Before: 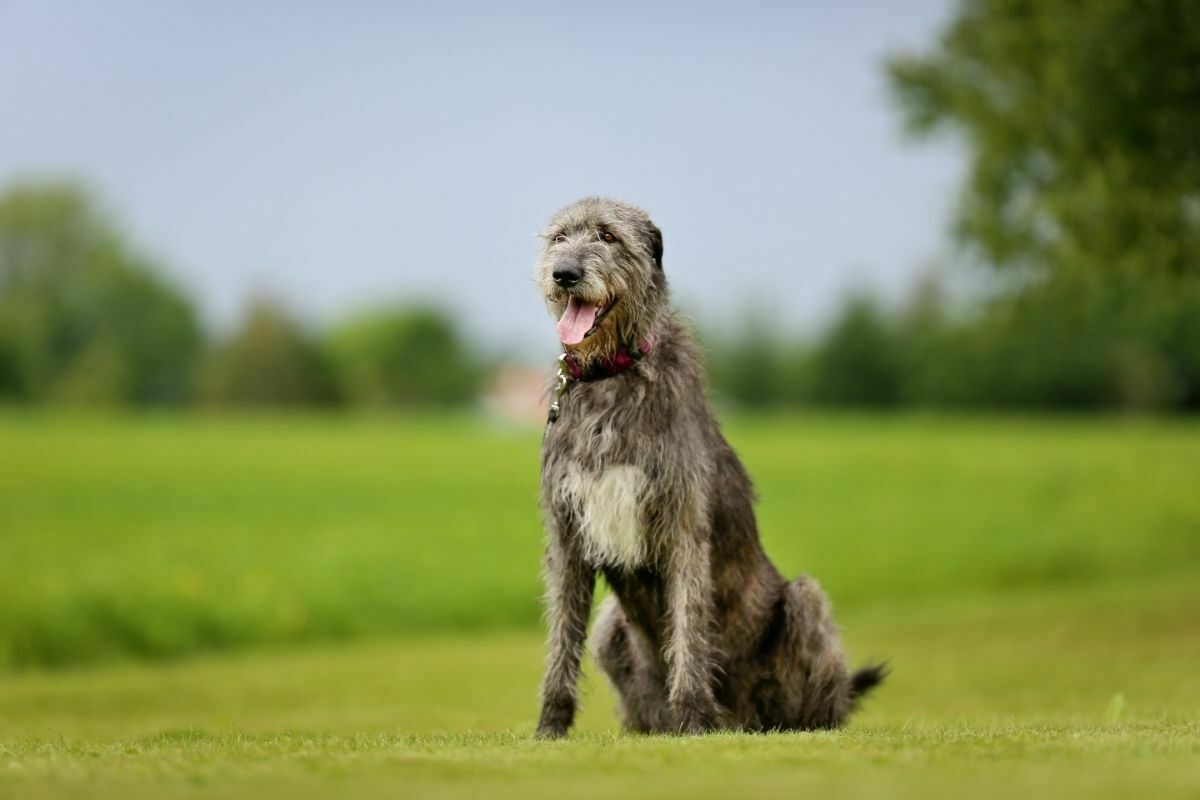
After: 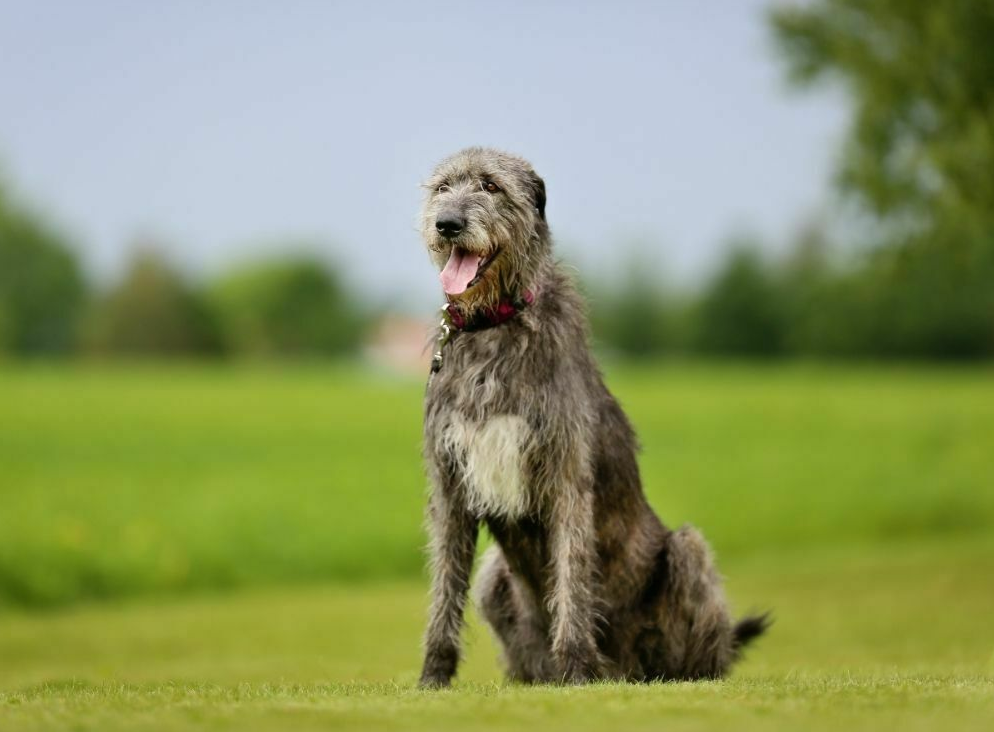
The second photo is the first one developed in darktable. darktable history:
crop: left 9.807%, top 6.259%, right 7.334%, bottom 2.177%
exposure: black level correction 0, compensate exposure bias true, compensate highlight preservation false
